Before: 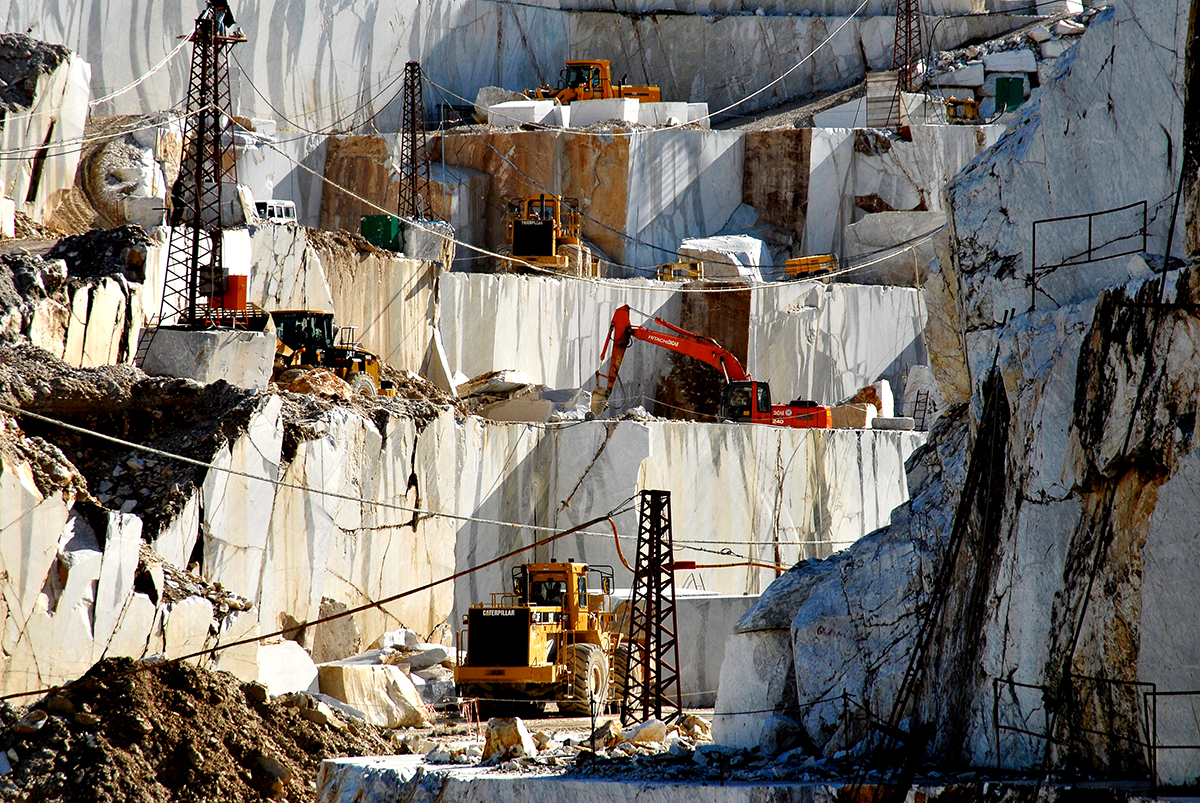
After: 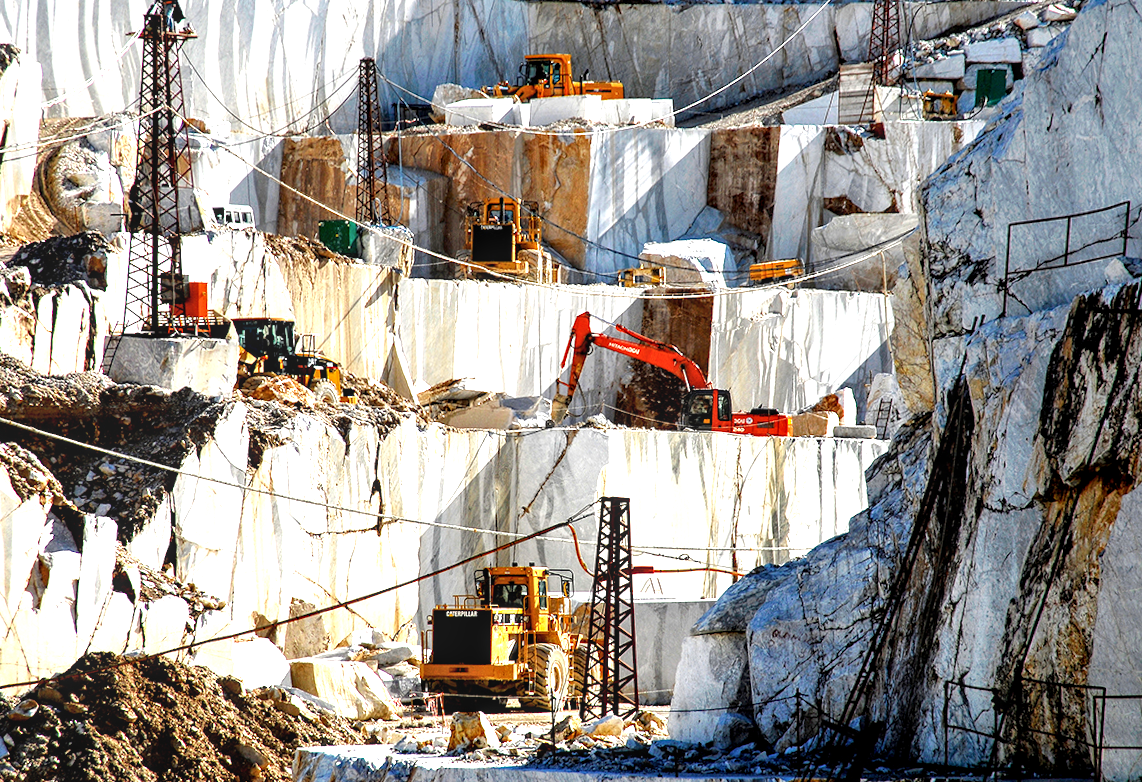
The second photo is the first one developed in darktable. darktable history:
local contrast: on, module defaults
exposure: exposure 0.999 EV, compensate highlight preservation false
rotate and perspective: rotation 0.074°, lens shift (vertical) 0.096, lens shift (horizontal) -0.041, crop left 0.043, crop right 0.952, crop top 0.024, crop bottom 0.979
